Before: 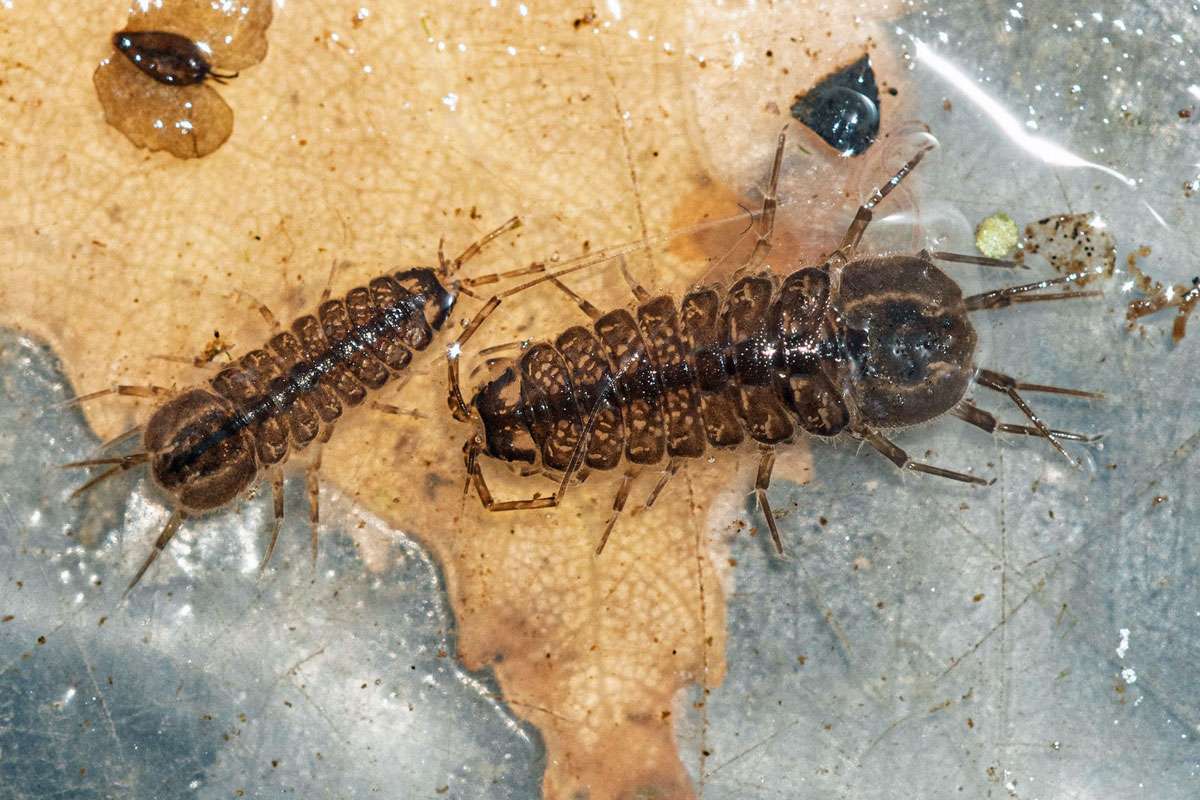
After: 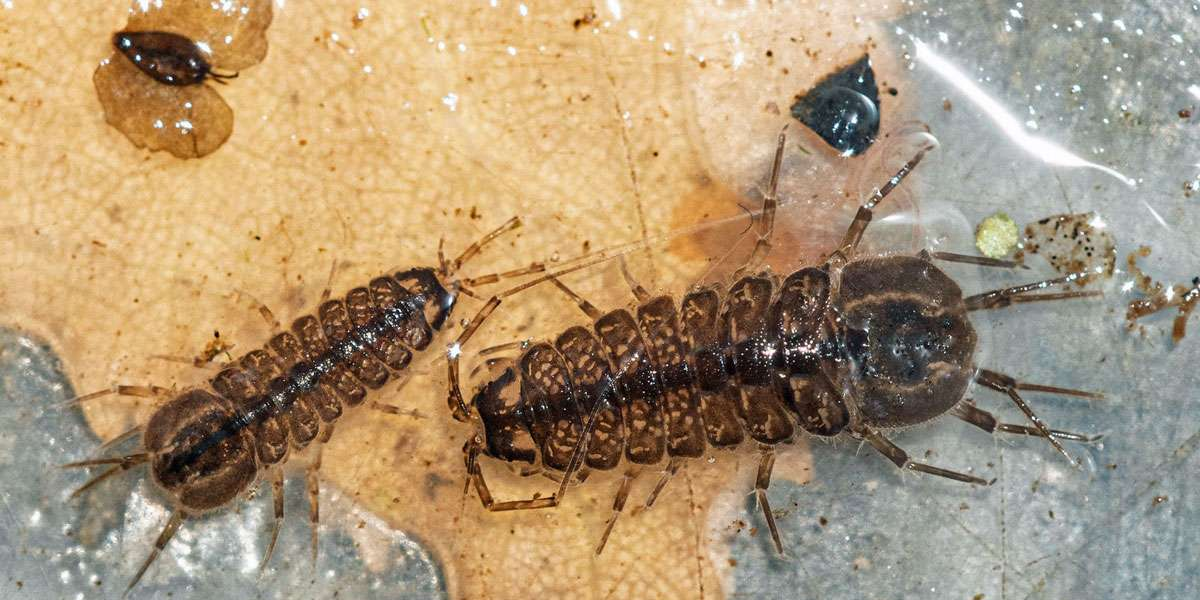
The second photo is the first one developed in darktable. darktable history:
crop: bottom 24.99%
